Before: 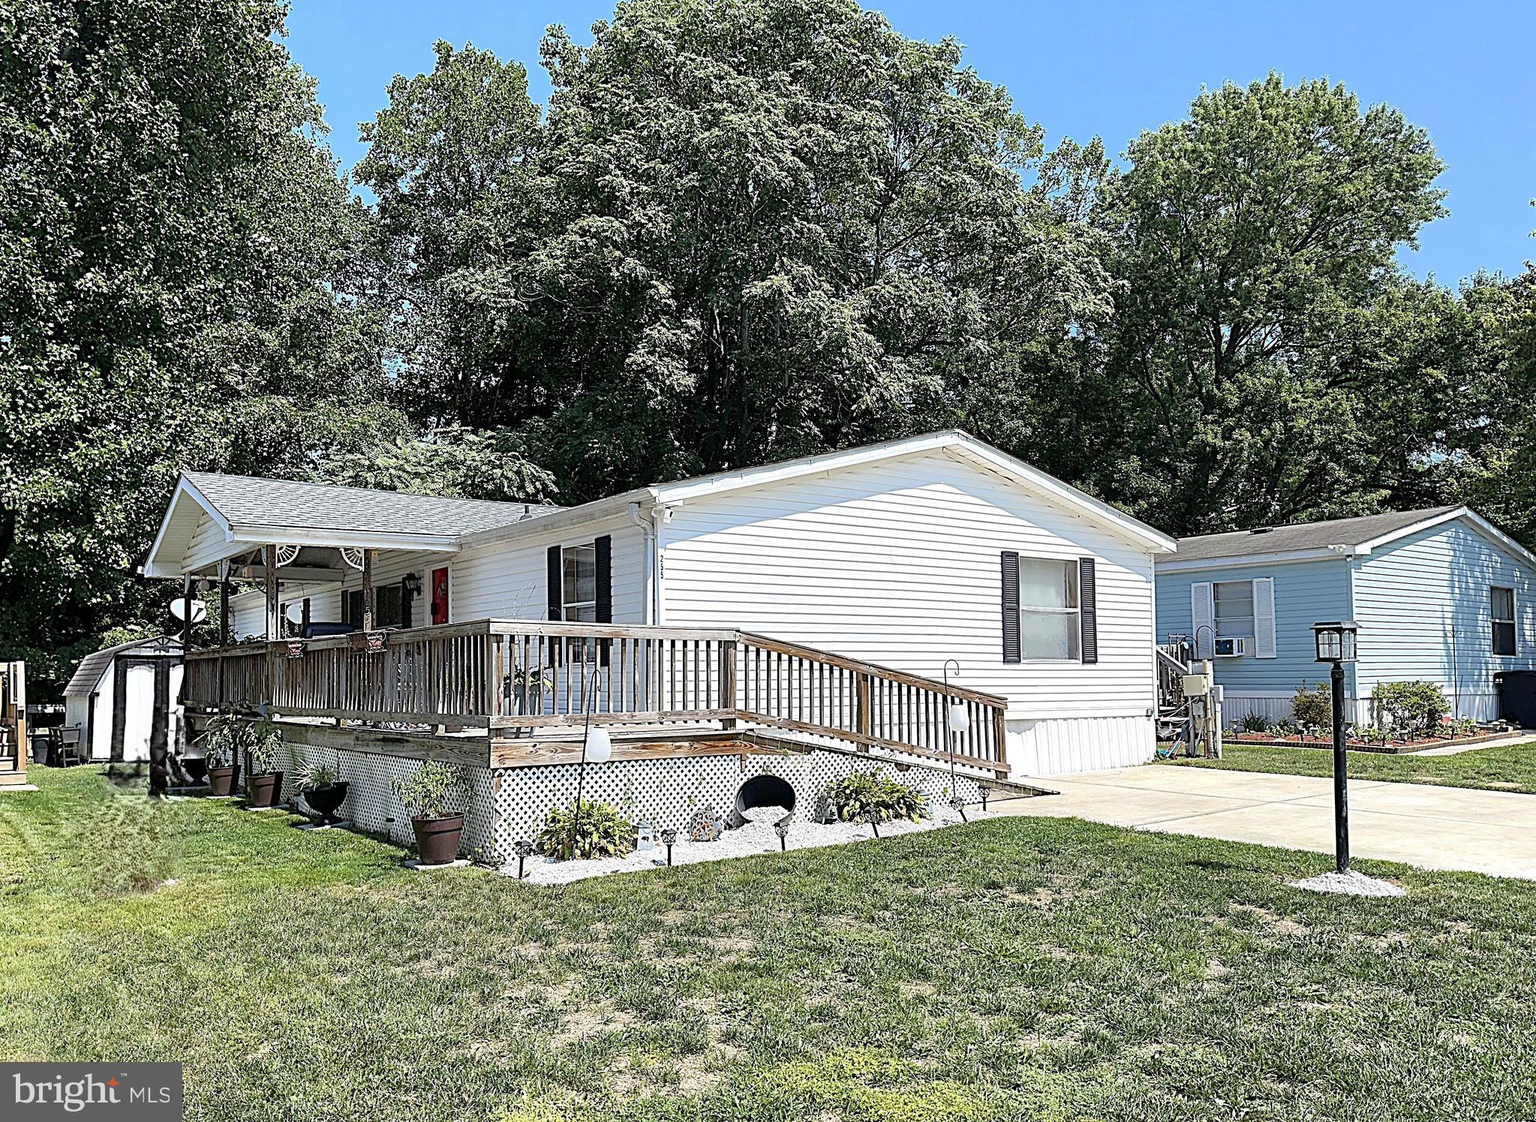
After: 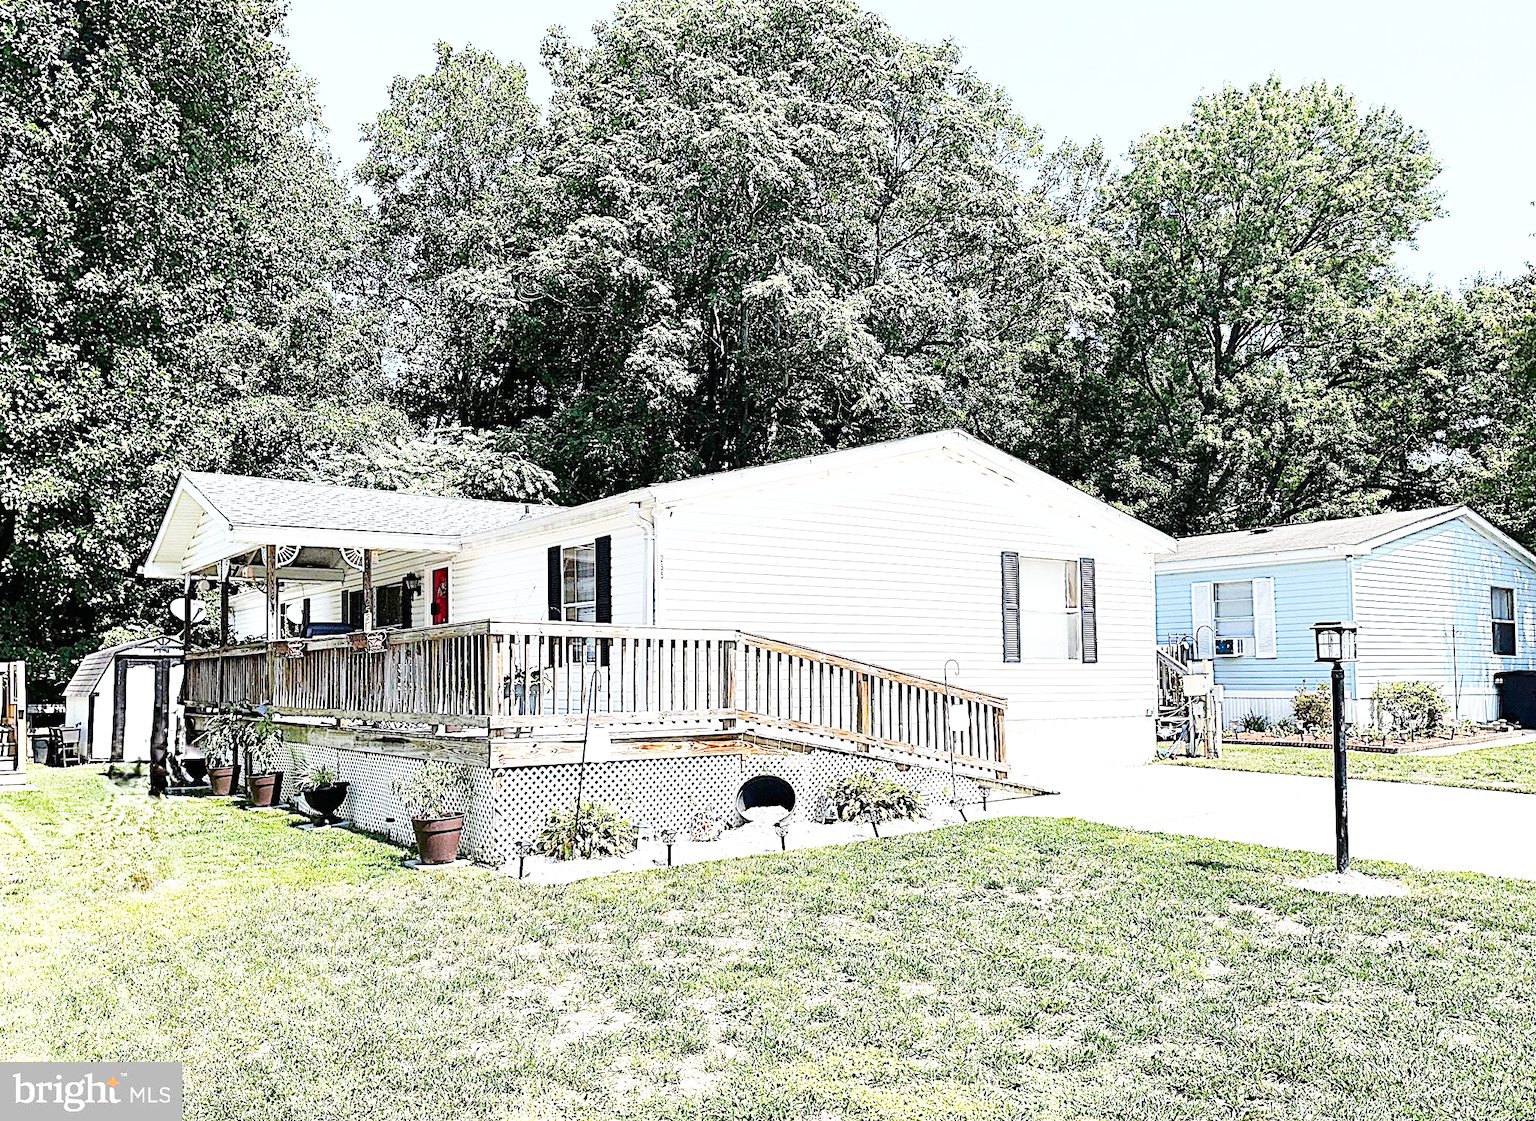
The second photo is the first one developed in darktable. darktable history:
exposure: black level correction 0, exposure 0.691 EV, compensate highlight preservation false
base curve: curves: ch0 [(0, 0) (0.007, 0.004) (0.027, 0.03) (0.046, 0.07) (0.207, 0.54) (0.442, 0.872) (0.673, 0.972) (1, 1)], preserve colors none
